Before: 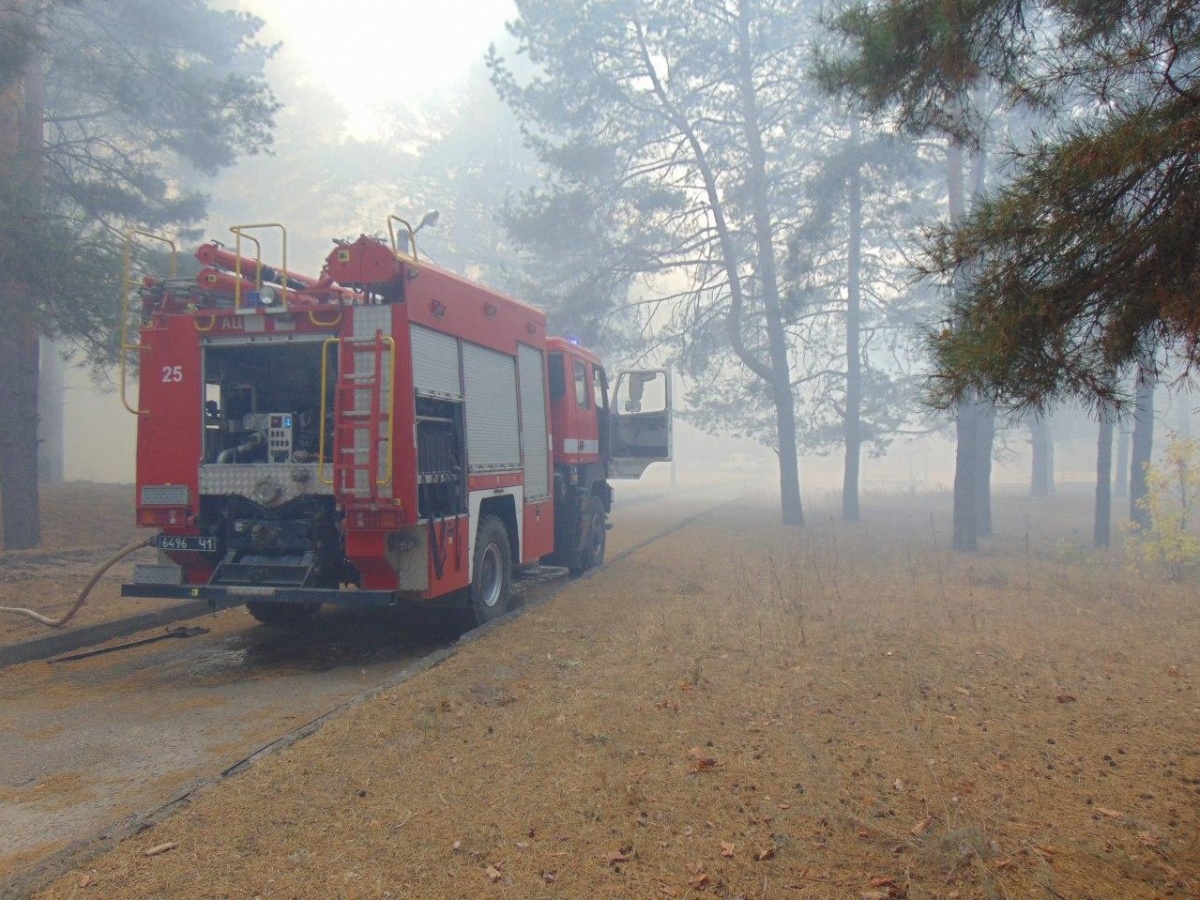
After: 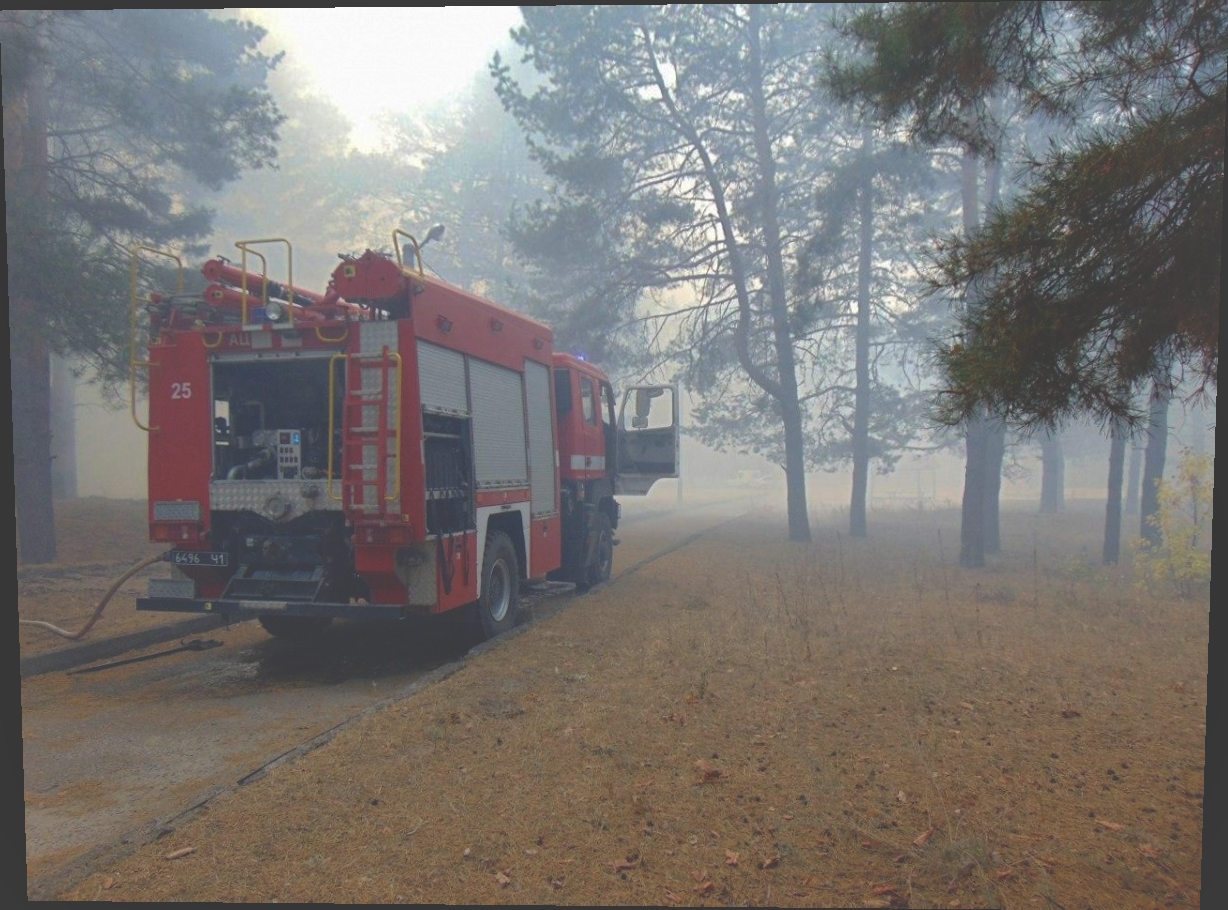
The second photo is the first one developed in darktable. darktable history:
rgb curve: curves: ch0 [(0, 0.186) (0.314, 0.284) (0.775, 0.708) (1, 1)], compensate middle gray true, preserve colors none
shadows and highlights: on, module defaults
rotate and perspective: lens shift (vertical) 0.048, lens shift (horizontal) -0.024, automatic cropping off
